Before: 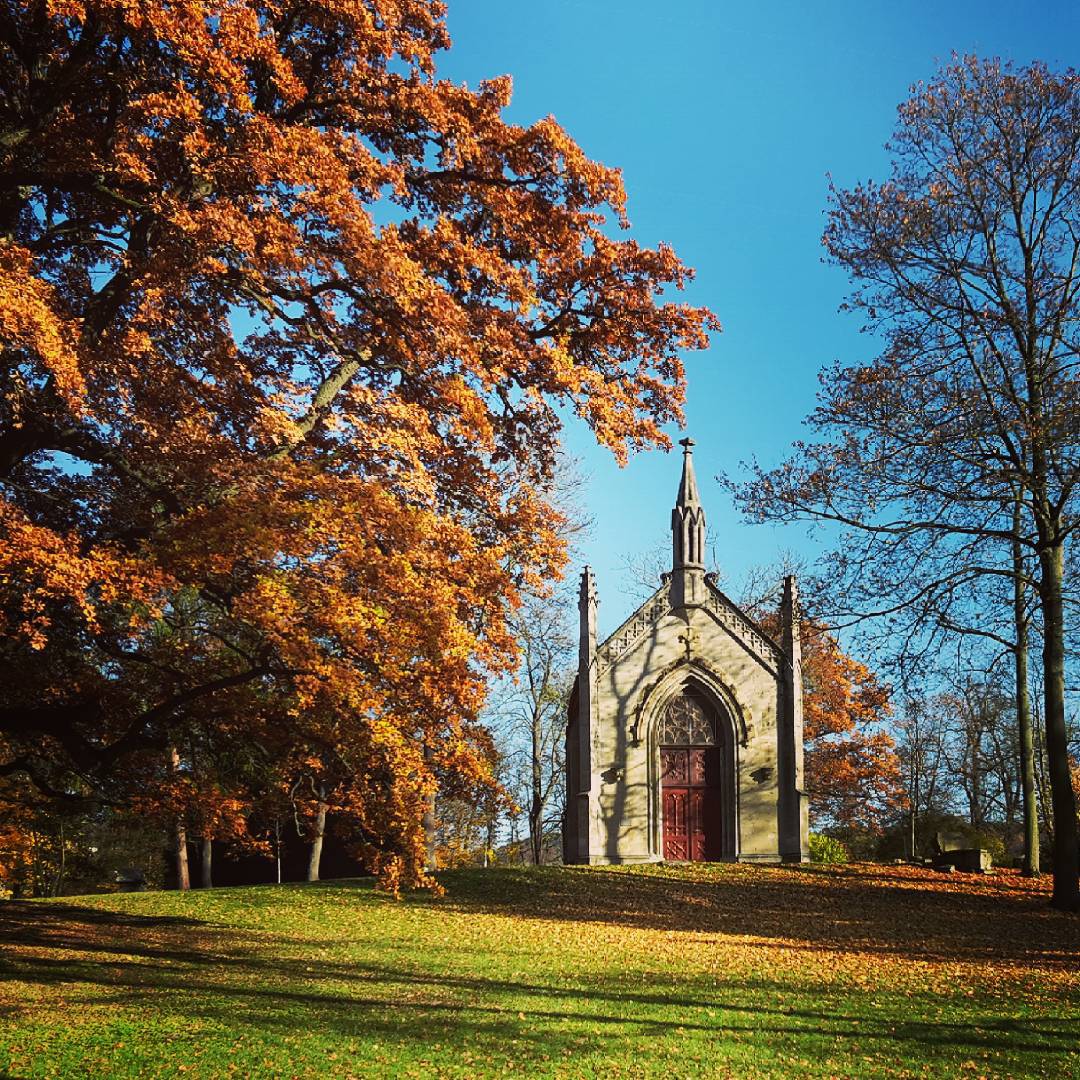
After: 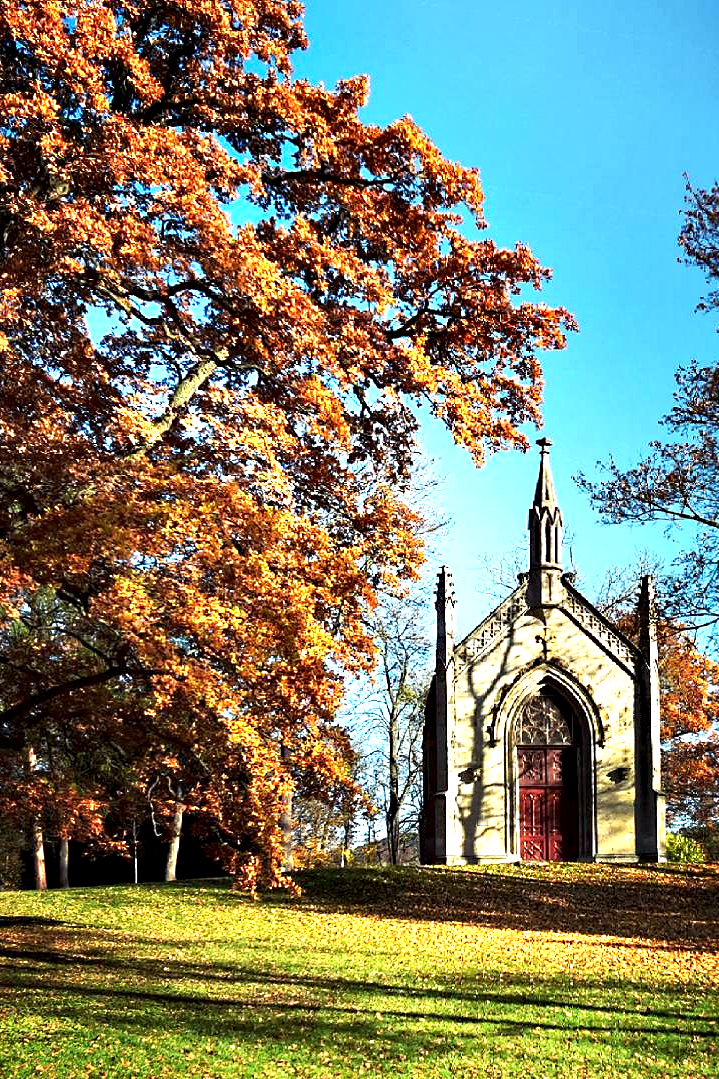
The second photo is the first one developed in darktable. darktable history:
crop and rotate: left 13.364%, right 20.038%
sharpen: radius 5.32, amount 0.316, threshold 26.368
exposure: exposure 0.562 EV, compensate exposure bias true, compensate highlight preservation false
contrast equalizer: y [[0.6 ×6], [0.55 ×6], [0 ×6], [0 ×6], [0 ×6]]
